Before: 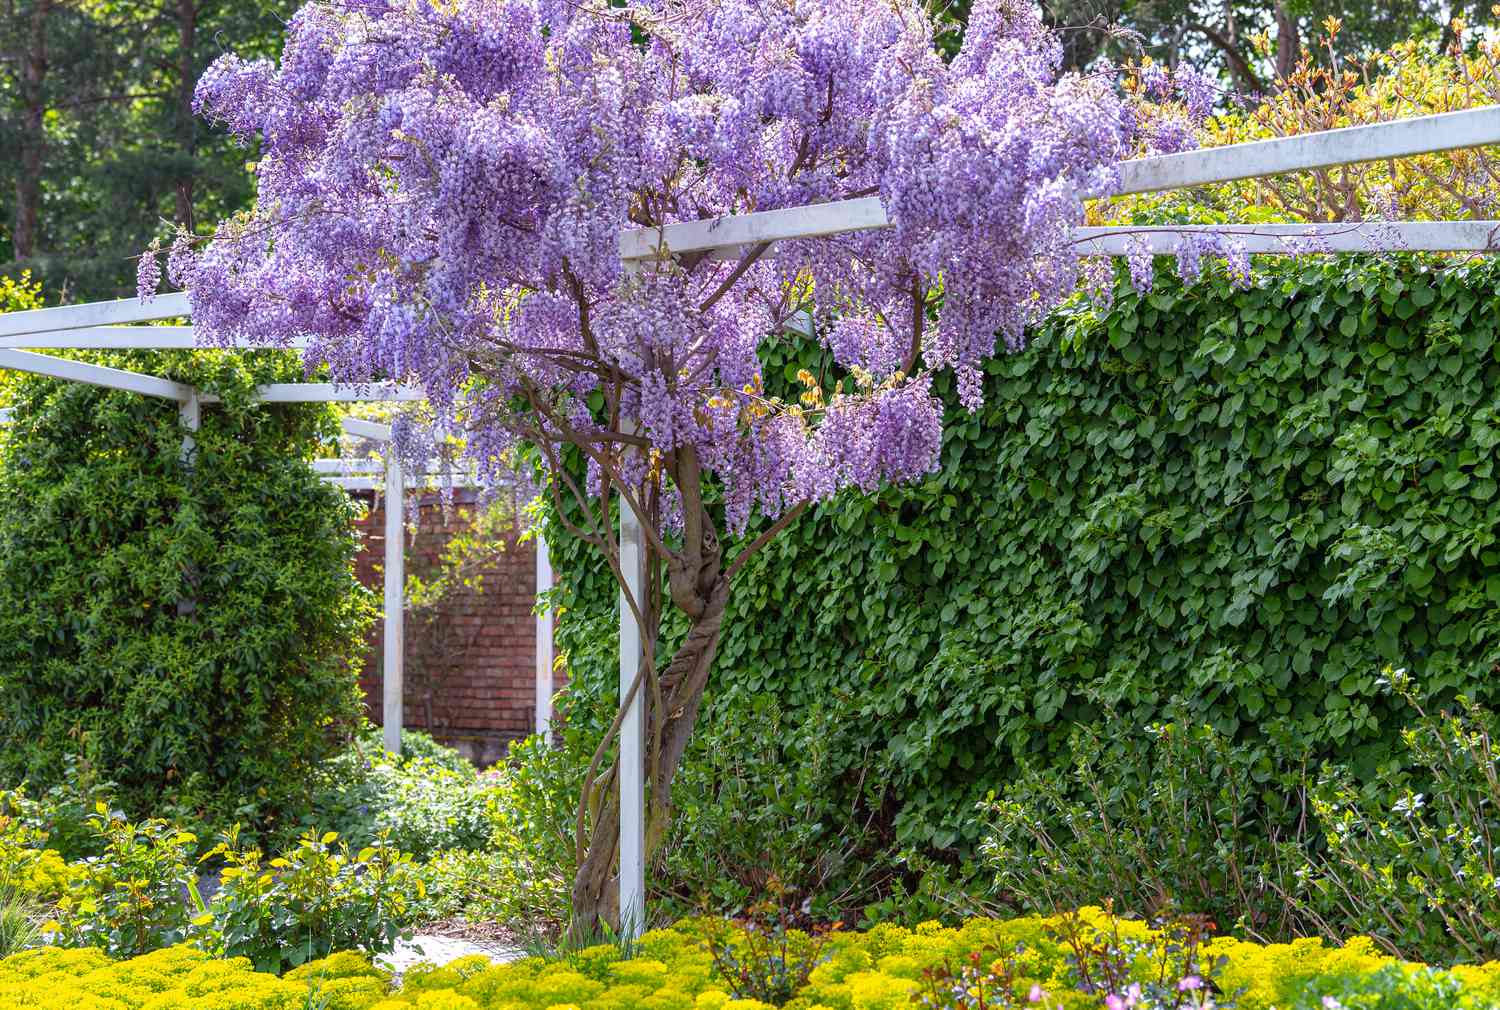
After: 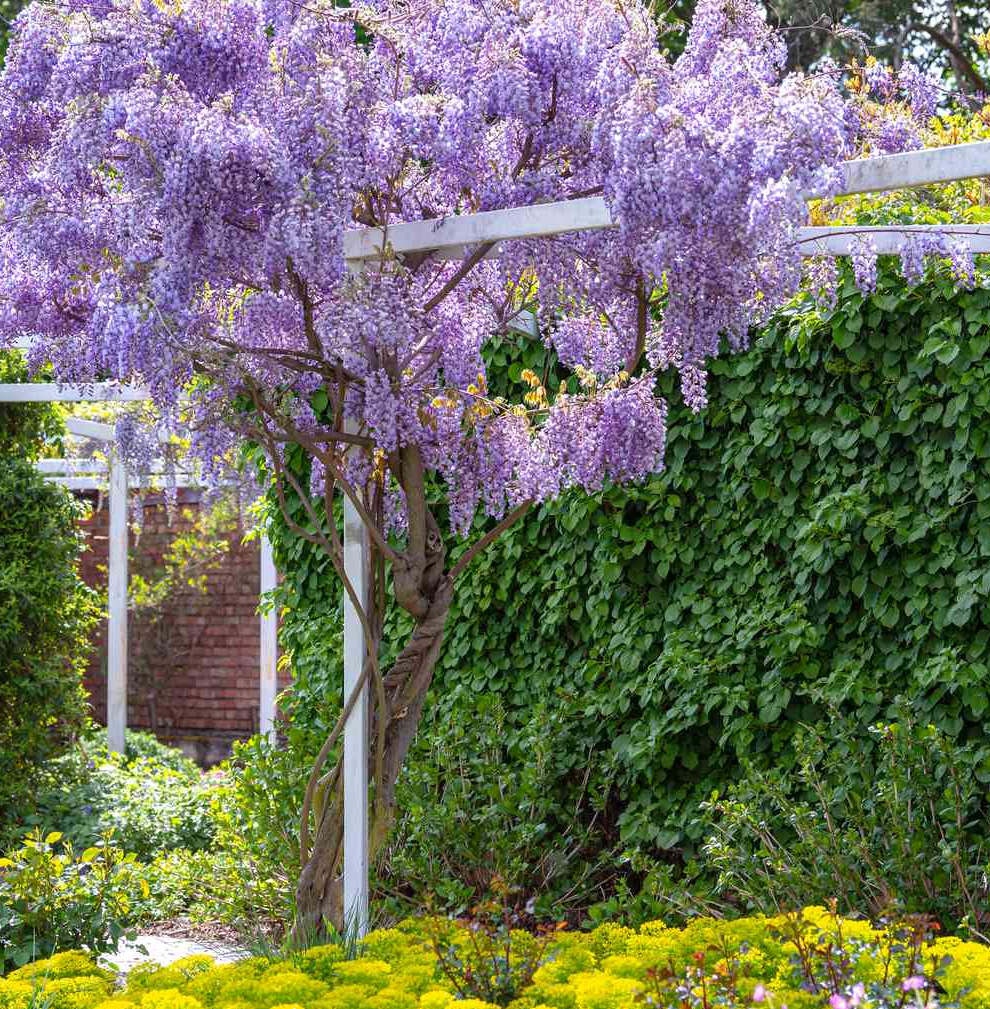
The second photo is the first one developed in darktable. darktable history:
tone equalizer: on, module defaults
crop and rotate: left 18.442%, right 15.508%
